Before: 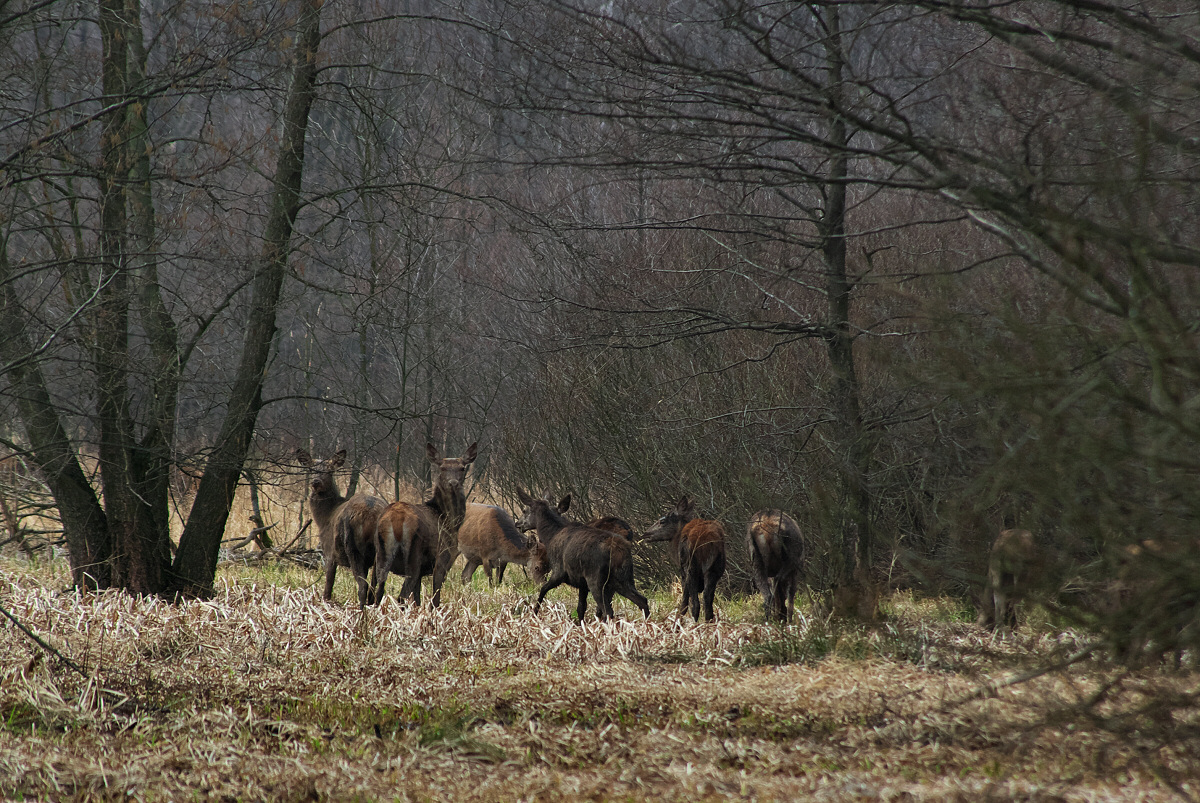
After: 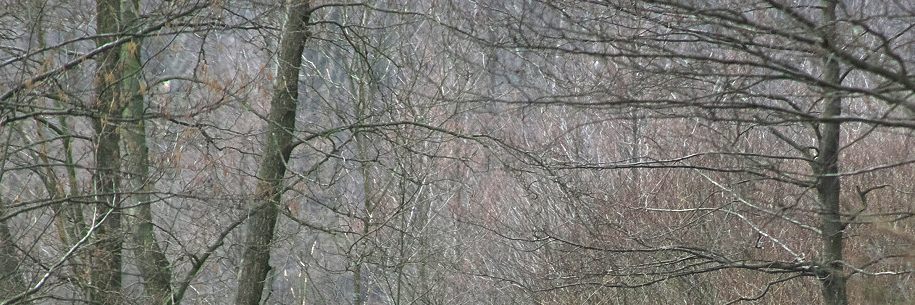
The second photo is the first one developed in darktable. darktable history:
exposure: black level correction 0, exposure 1.388 EV, compensate exposure bias true, compensate highlight preservation false
crop: left 0.579%, top 7.627%, right 23.167%, bottom 54.275%
